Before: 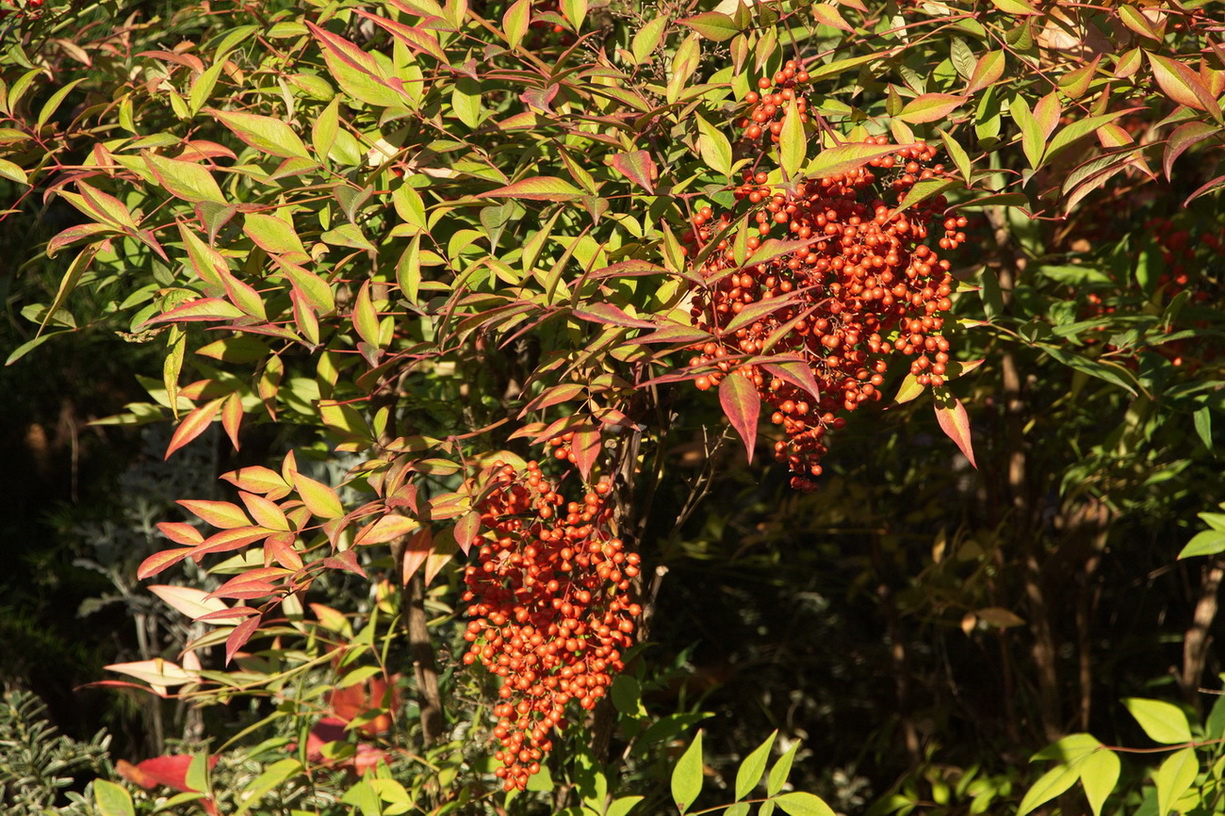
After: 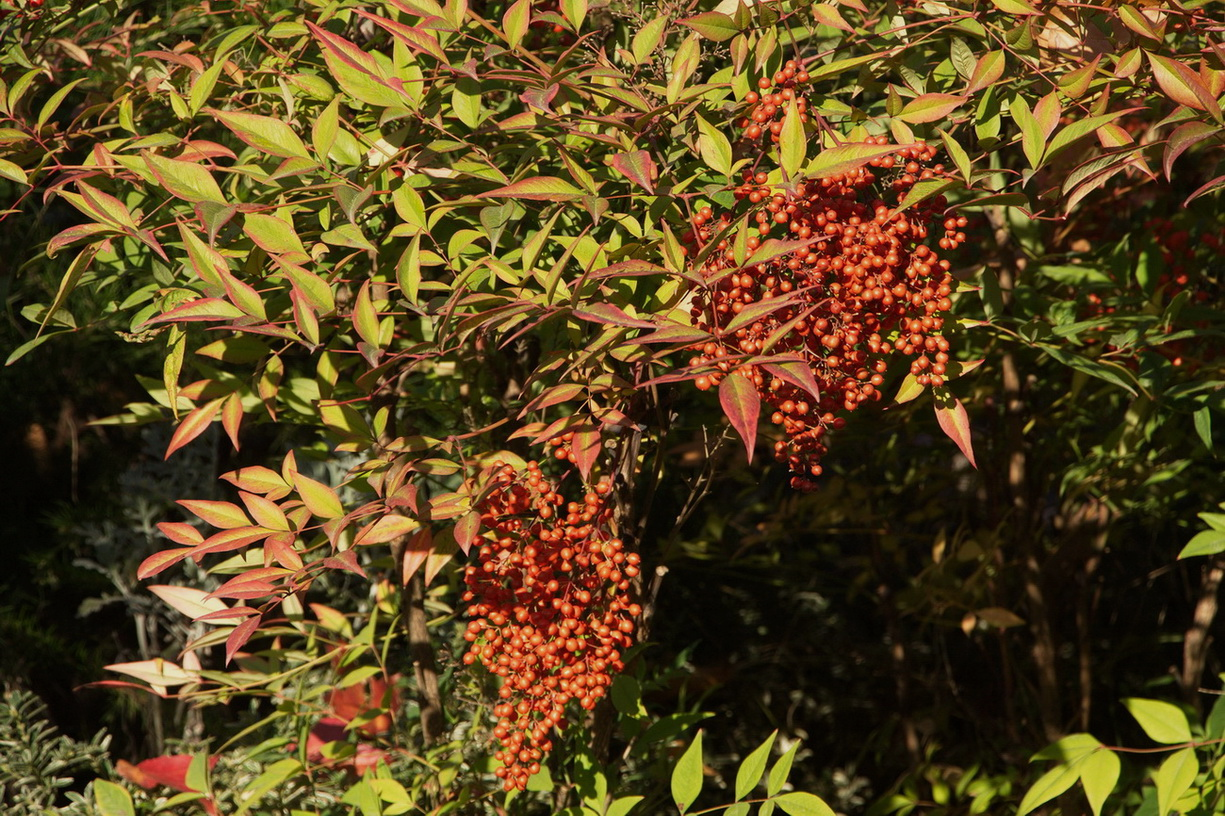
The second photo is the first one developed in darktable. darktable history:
exposure: exposure -0.945 EV, compensate exposure bias true, compensate highlight preservation false
